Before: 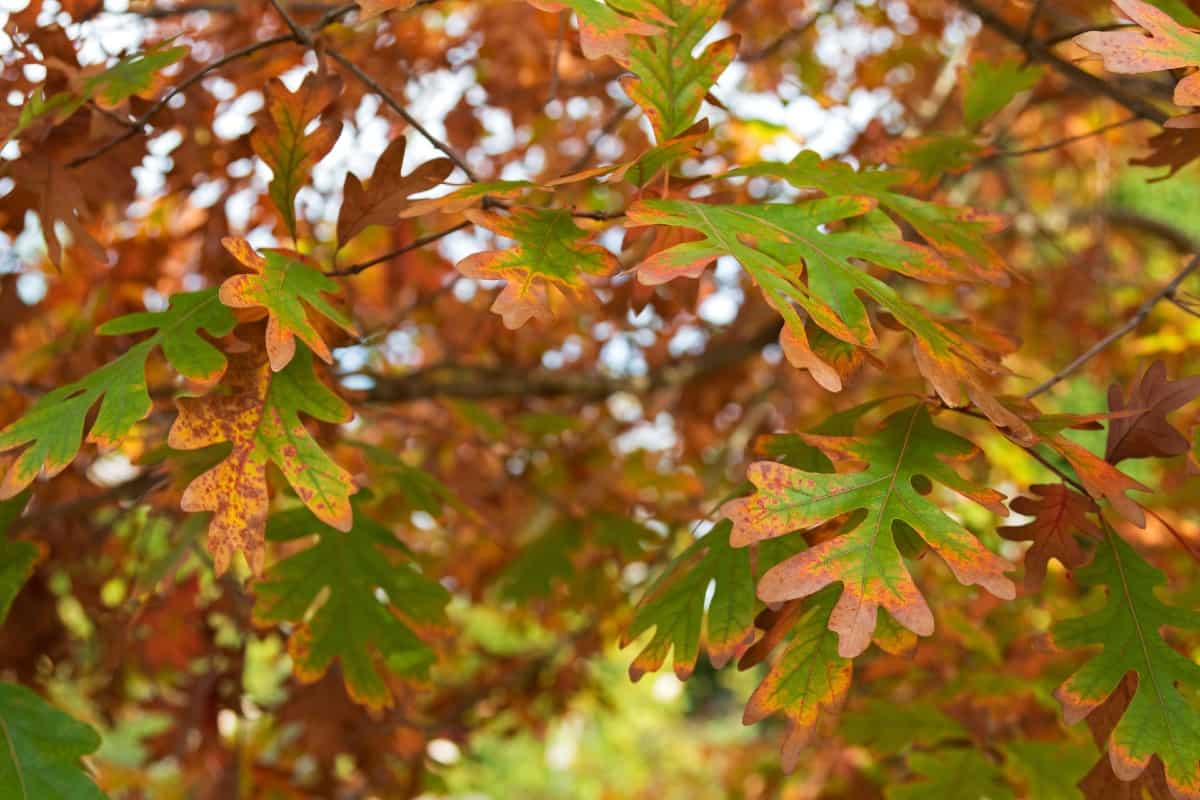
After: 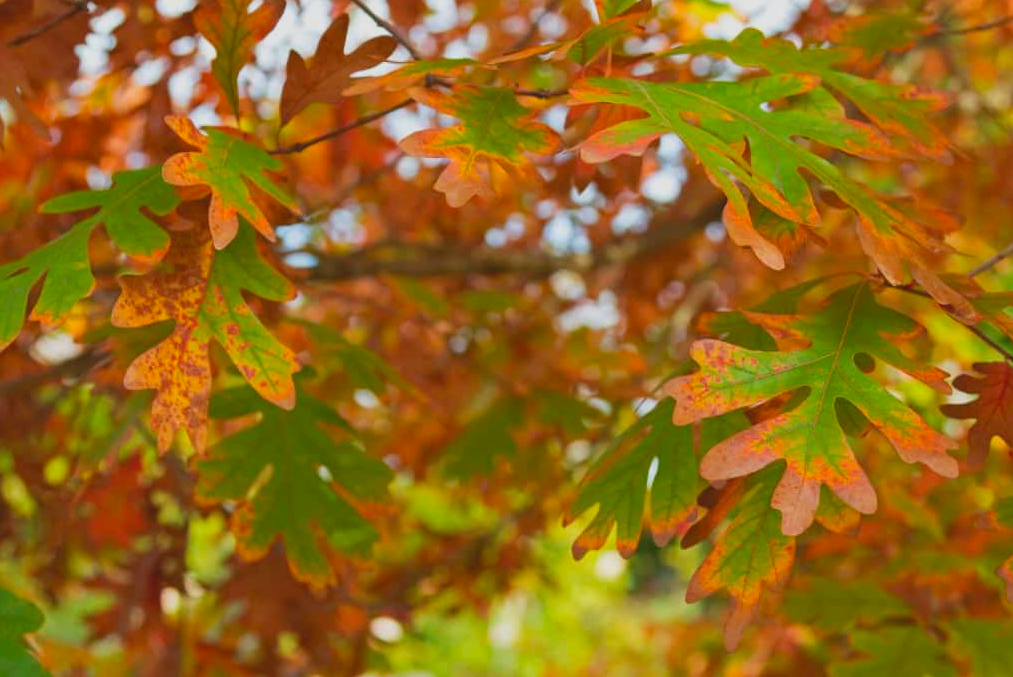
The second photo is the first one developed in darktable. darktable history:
contrast brightness saturation: contrast -0.204, saturation 0.189
crop and rotate: left 4.818%, top 15.258%, right 10.708%
